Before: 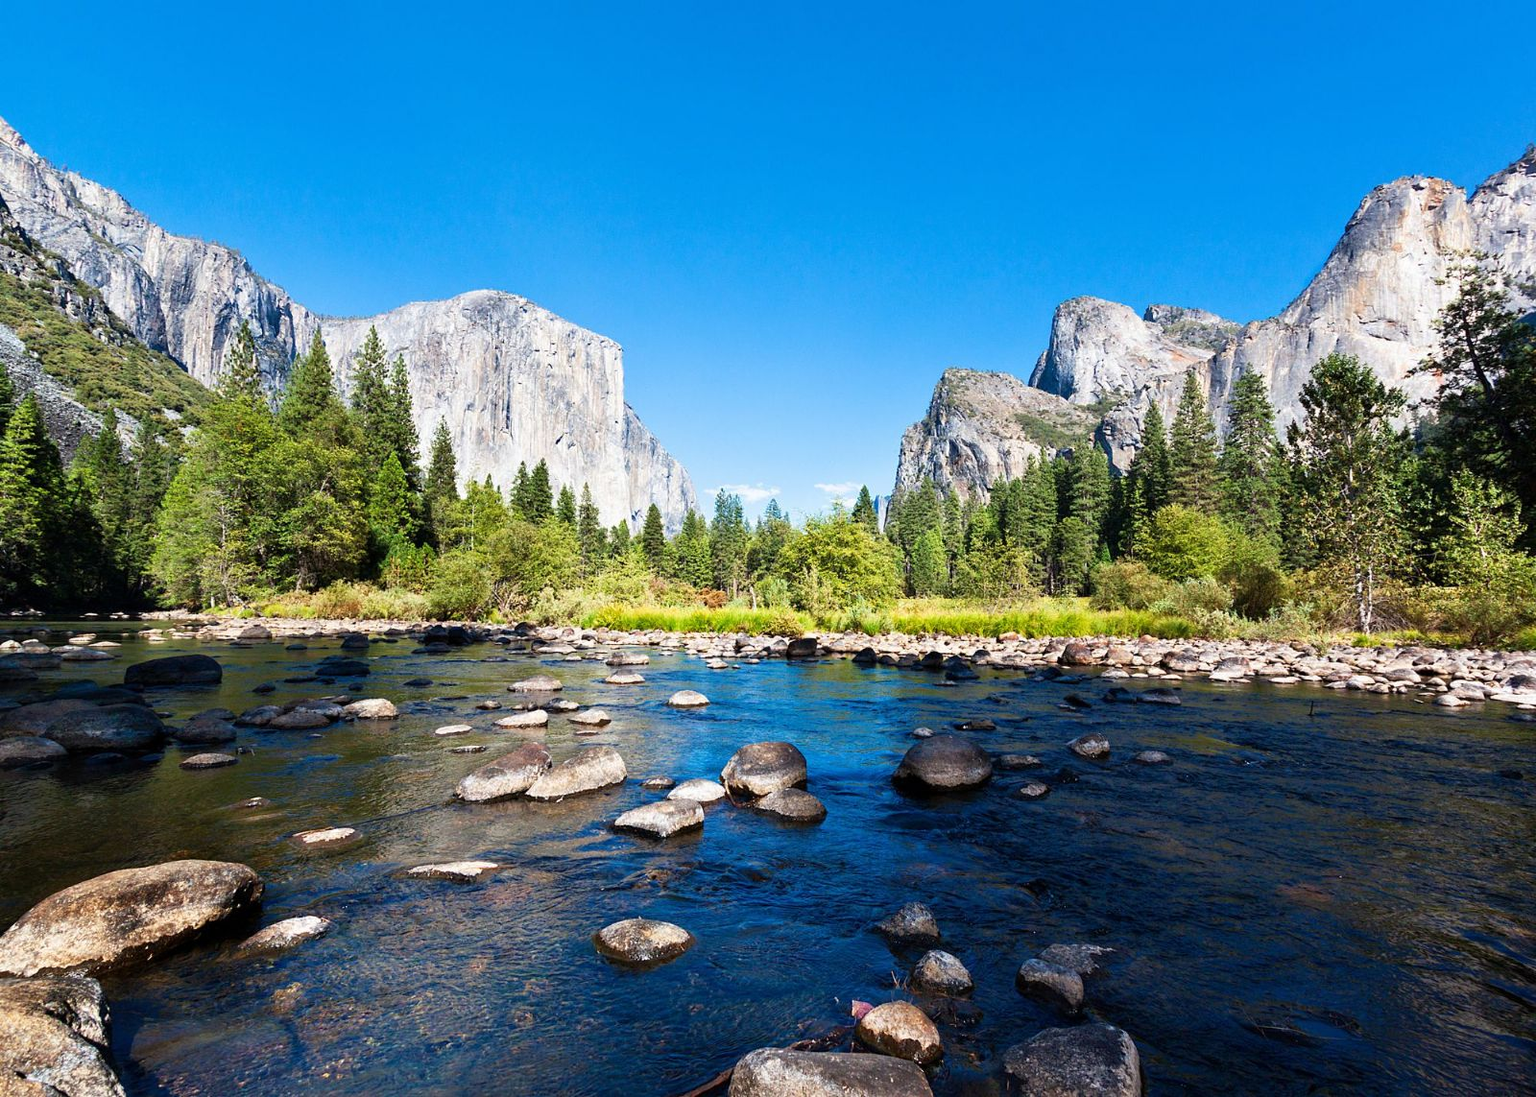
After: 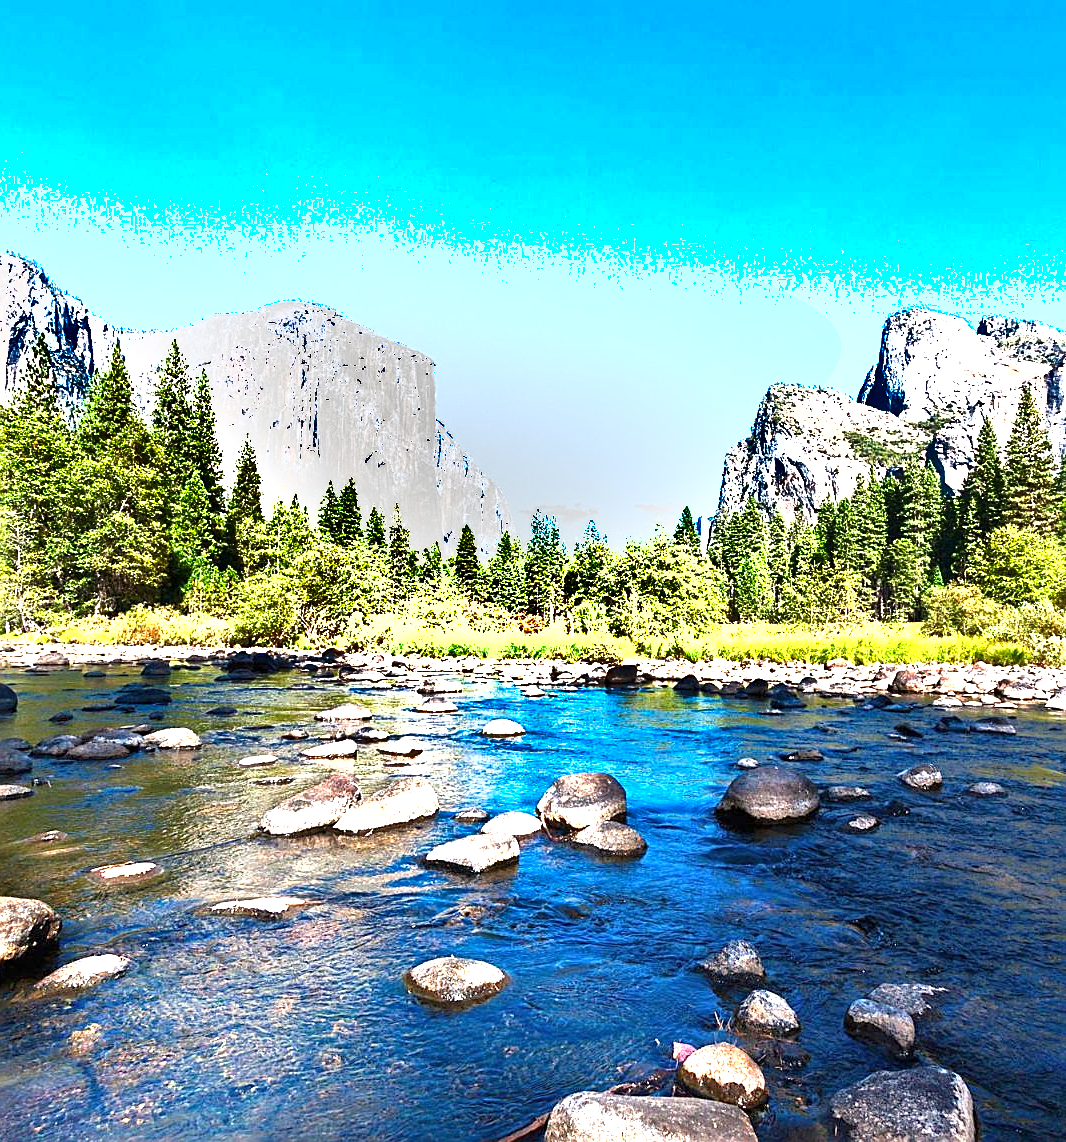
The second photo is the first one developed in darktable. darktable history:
crop and rotate: left 13.457%, right 19.878%
shadows and highlights: radius 115.78, shadows 42.34, highlights -61.8, soften with gaussian
sharpen: on, module defaults
exposure: black level correction 0, exposure 1.681 EV, compensate exposure bias true, compensate highlight preservation false
